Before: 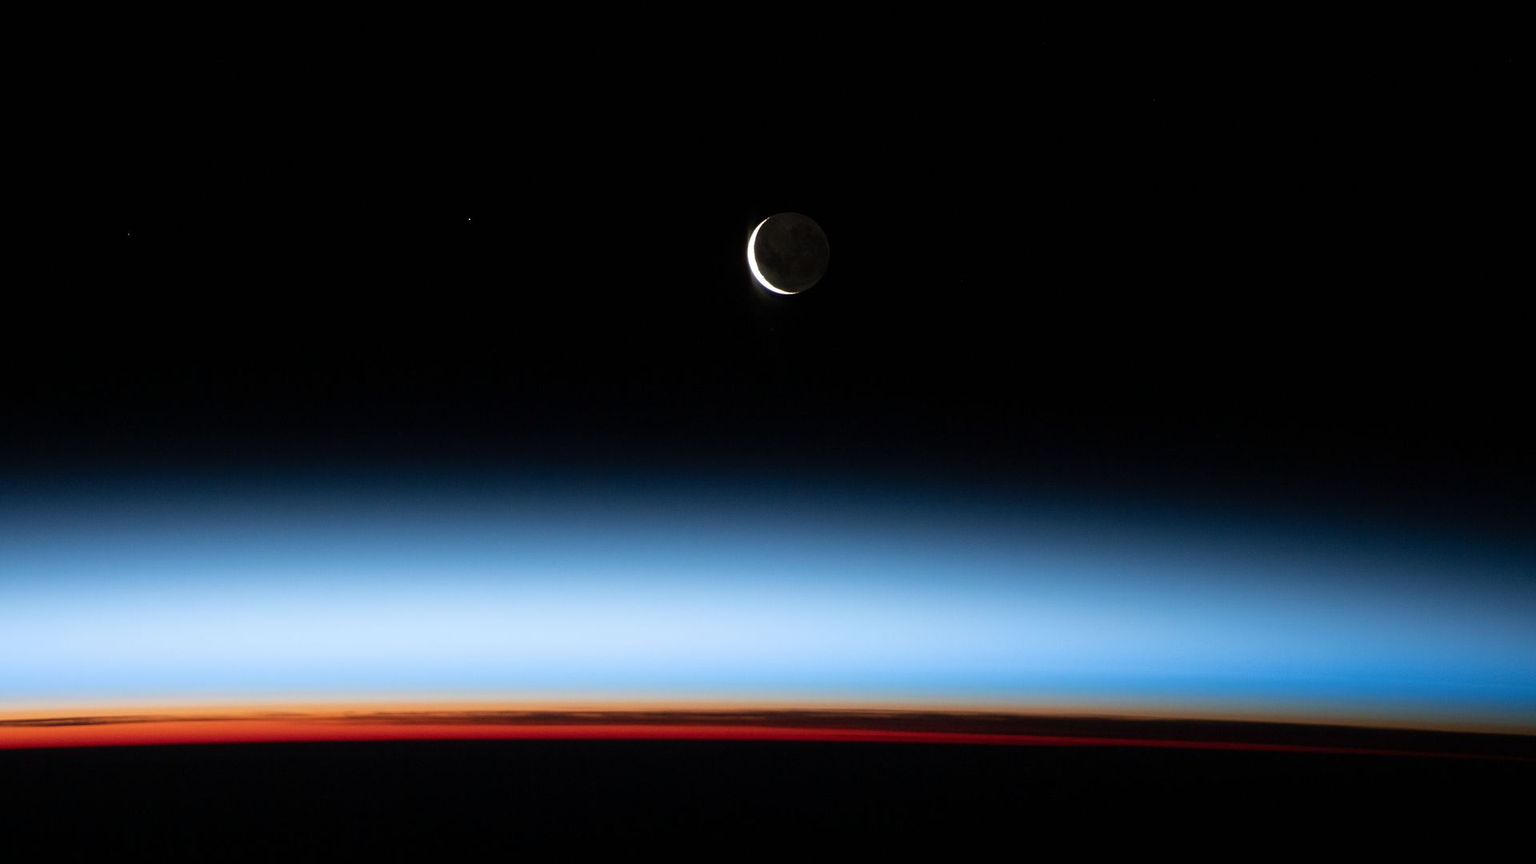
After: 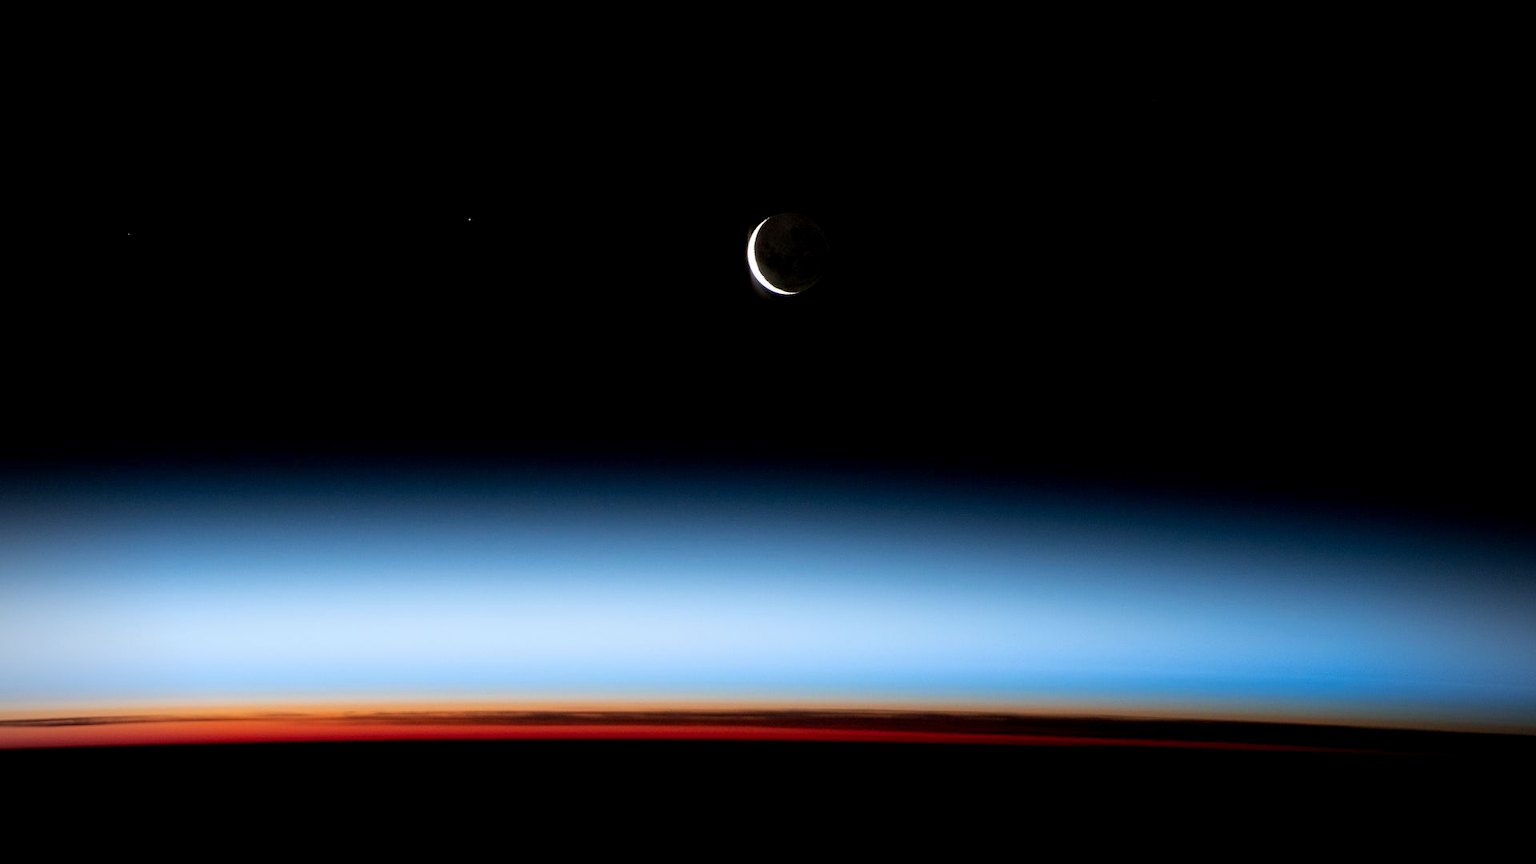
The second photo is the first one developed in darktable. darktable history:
exposure: black level correction 0.004, exposure 0.015 EV, compensate highlight preservation false
contrast equalizer: y [[0.524 ×6], [0.512 ×6], [0.379 ×6], [0 ×6], [0 ×6]], mix -0.216
vignetting: unbound false
